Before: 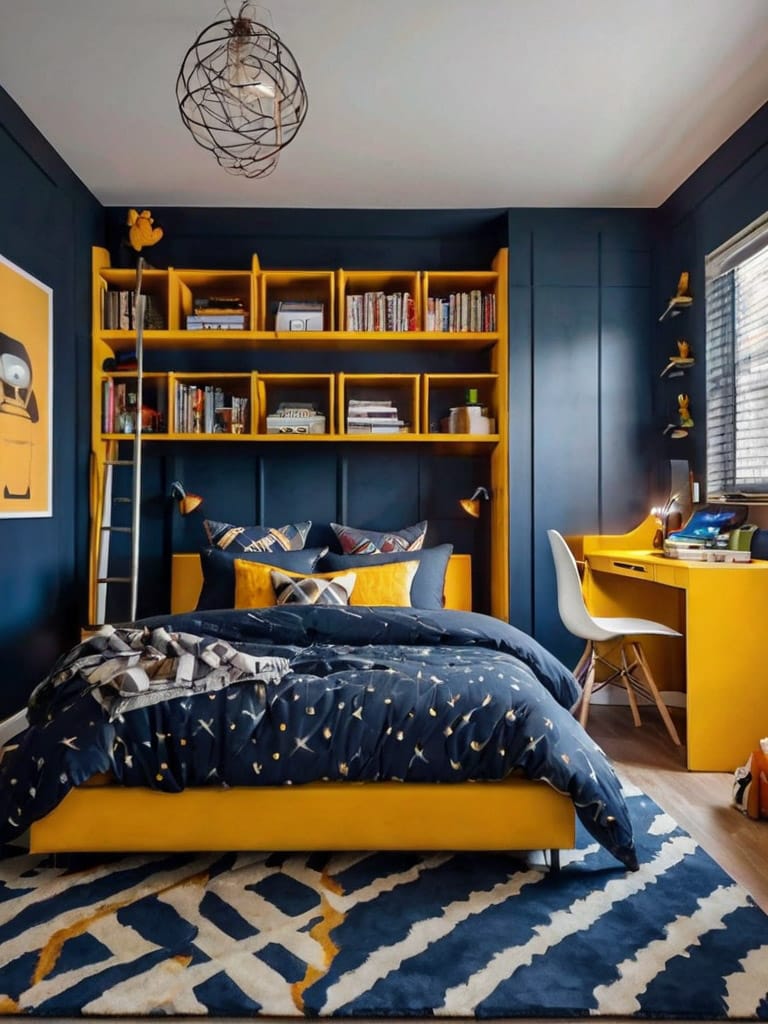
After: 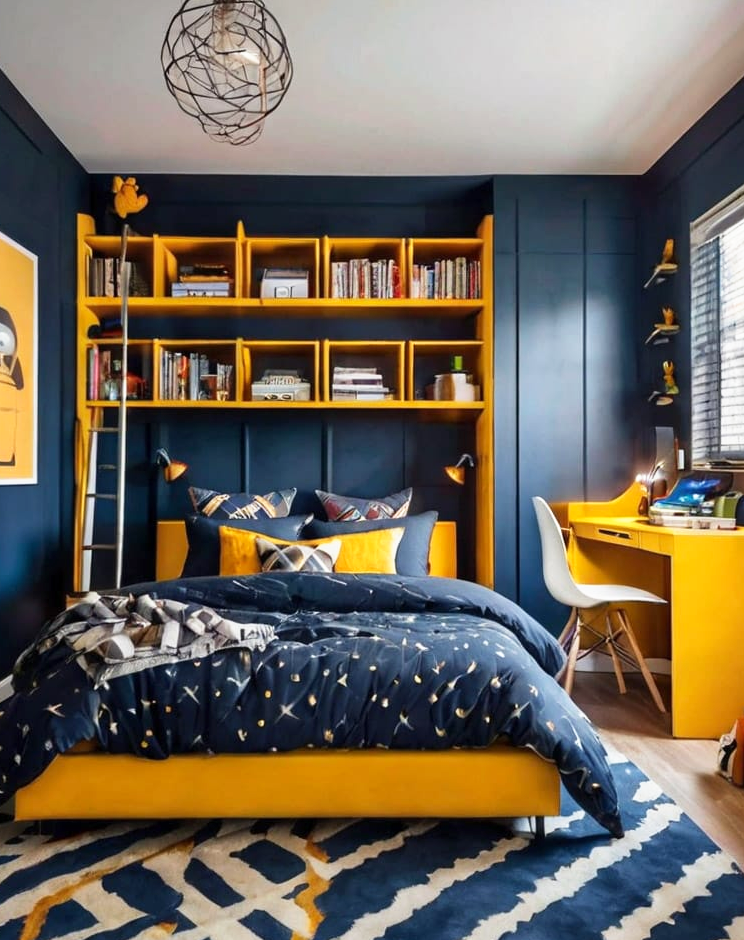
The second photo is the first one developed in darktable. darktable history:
base curve: curves: ch0 [(0, 0) (0.688, 0.865) (1, 1)], preserve colors none
crop: left 1.964%, top 3.251%, right 1.122%, bottom 4.933%
